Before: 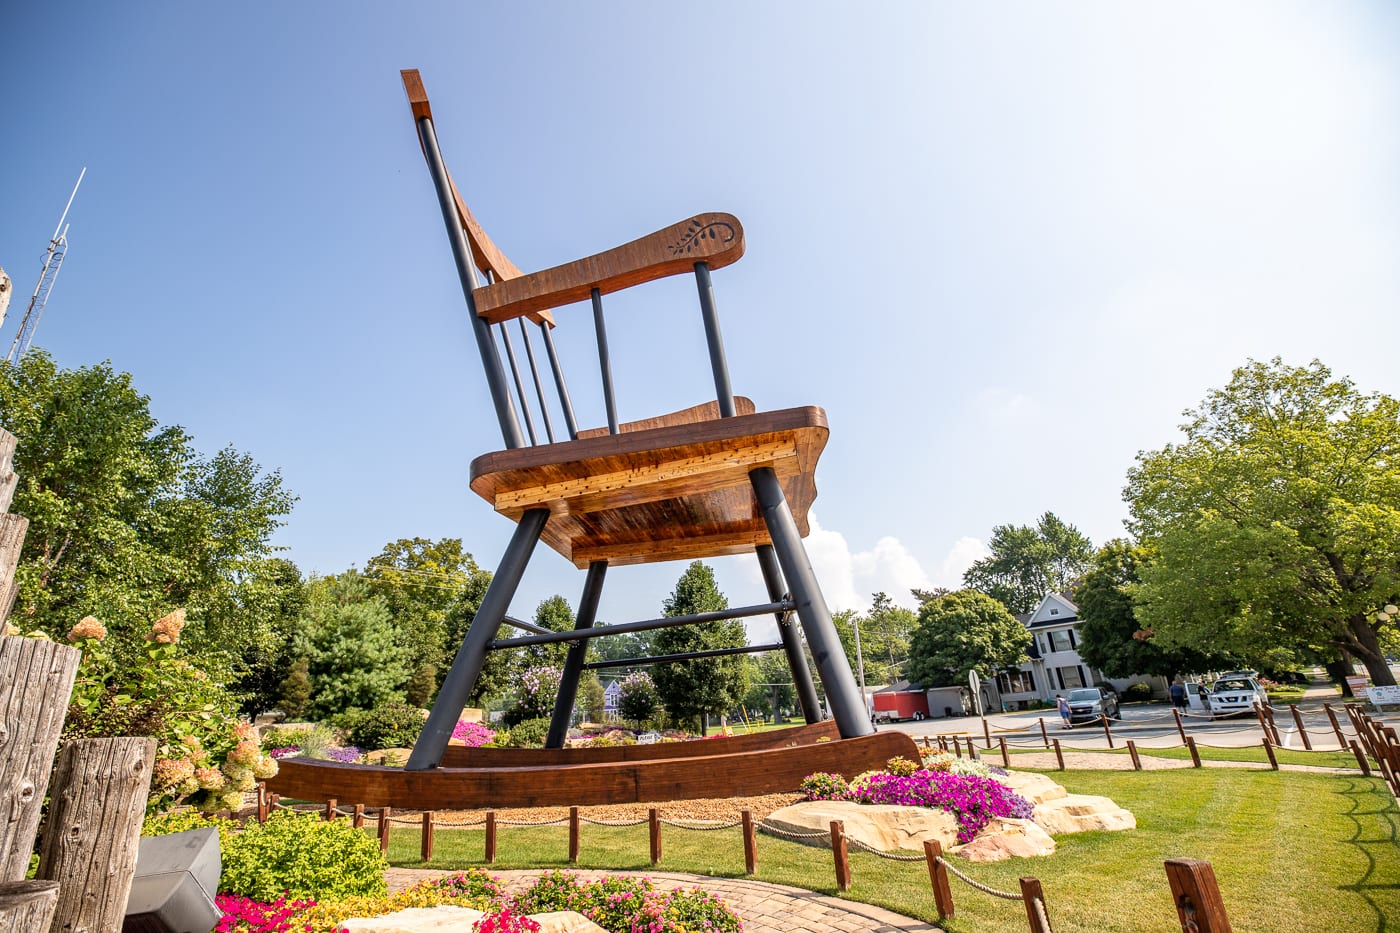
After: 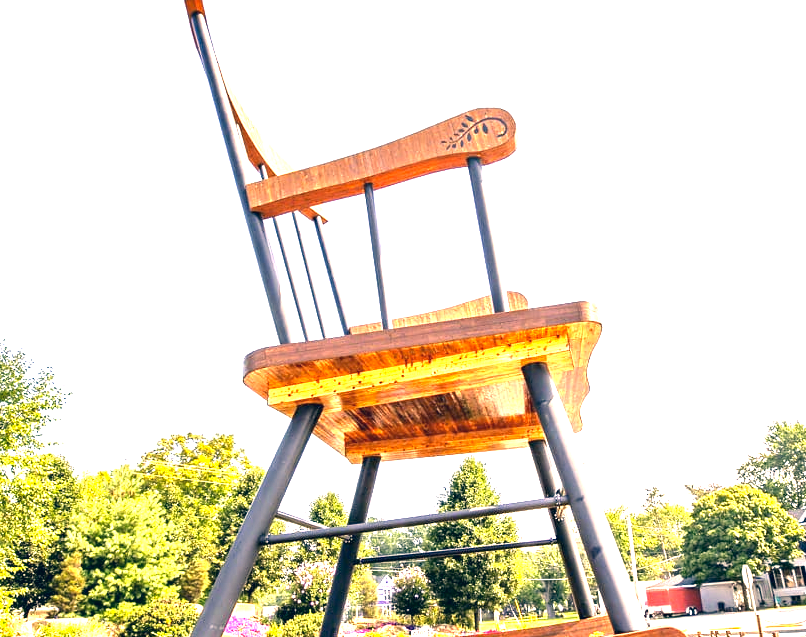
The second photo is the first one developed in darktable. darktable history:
color correction: highlights a* 10.27, highlights b* 14.77, shadows a* -9.8, shadows b* -14.81
tone equalizer: edges refinement/feathering 500, mask exposure compensation -1.57 EV, preserve details no
crop: left 16.233%, top 11.304%, right 26.149%, bottom 20.398%
exposure: black level correction 0, exposure 2.144 EV, compensate highlight preservation false
